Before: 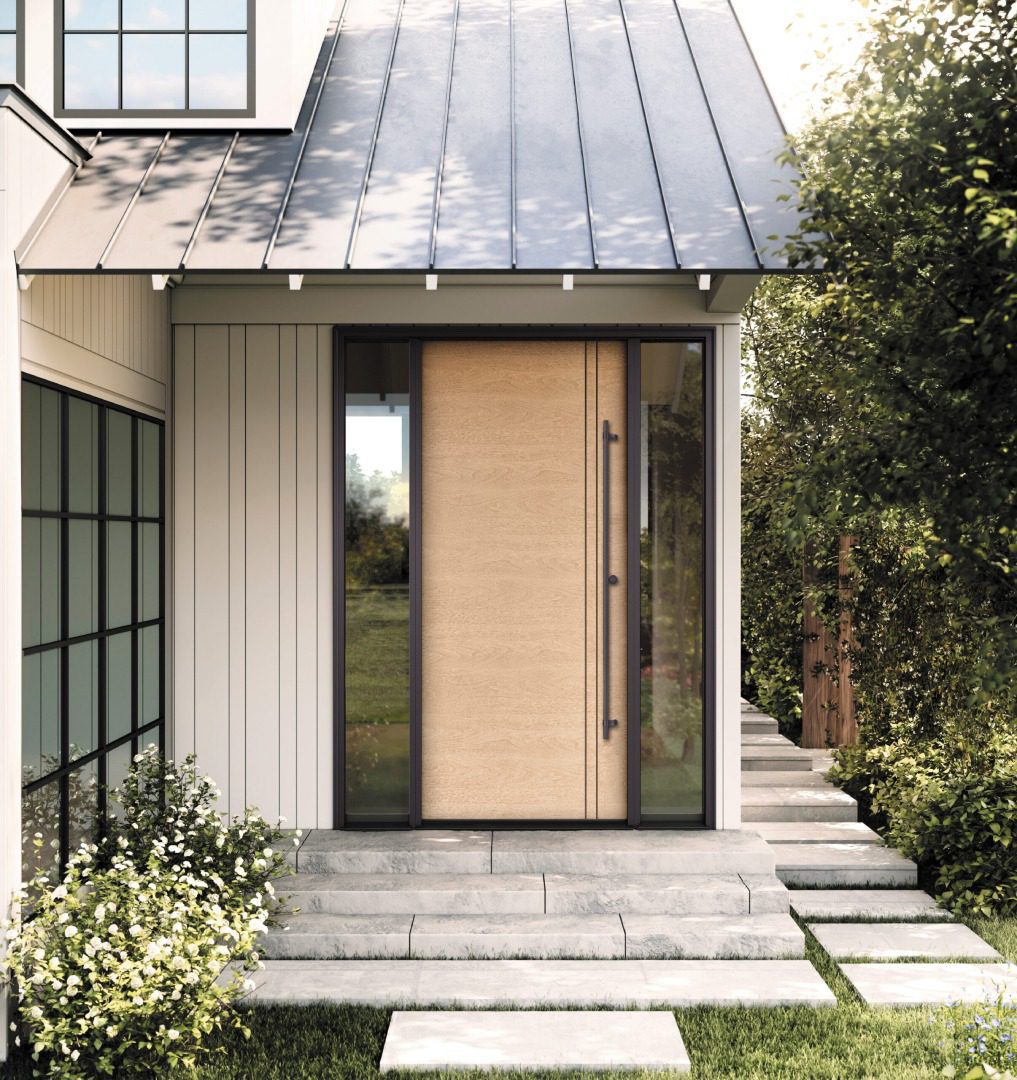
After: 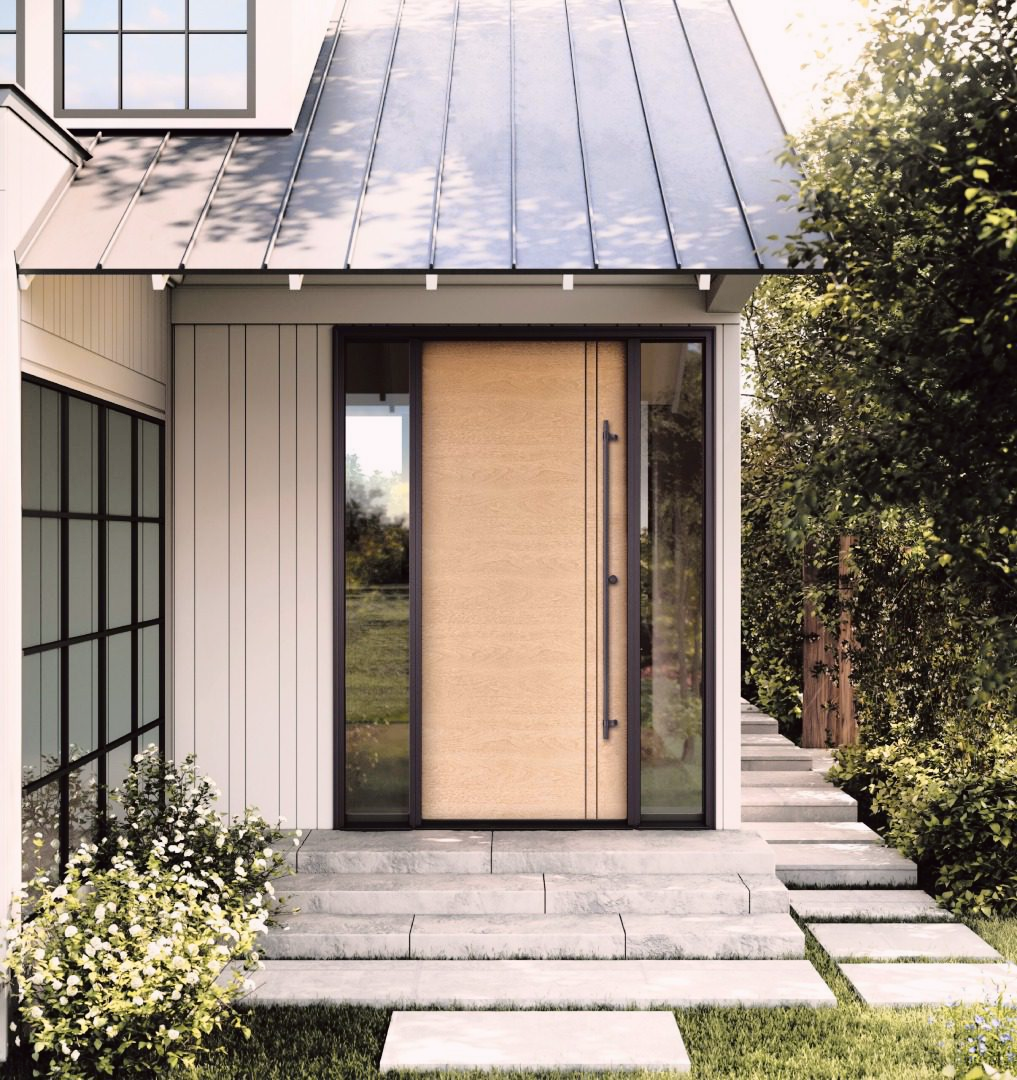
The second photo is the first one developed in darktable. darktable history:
tone curve: curves: ch0 [(0.003, 0.015) (0.104, 0.07) (0.236, 0.218) (0.401, 0.443) (0.495, 0.55) (0.65, 0.68) (0.832, 0.858) (1, 0.977)]; ch1 [(0, 0) (0.161, 0.092) (0.35, 0.33) (0.379, 0.401) (0.45, 0.466) (0.489, 0.499) (0.55, 0.56) (0.621, 0.615) (0.718, 0.734) (1, 1)]; ch2 [(0, 0) (0.369, 0.427) (0.44, 0.434) (0.502, 0.501) (0.557, 0.55) (0.586, 0.59) (1, 1)], color space Lab, independent channels, preserve colors none
